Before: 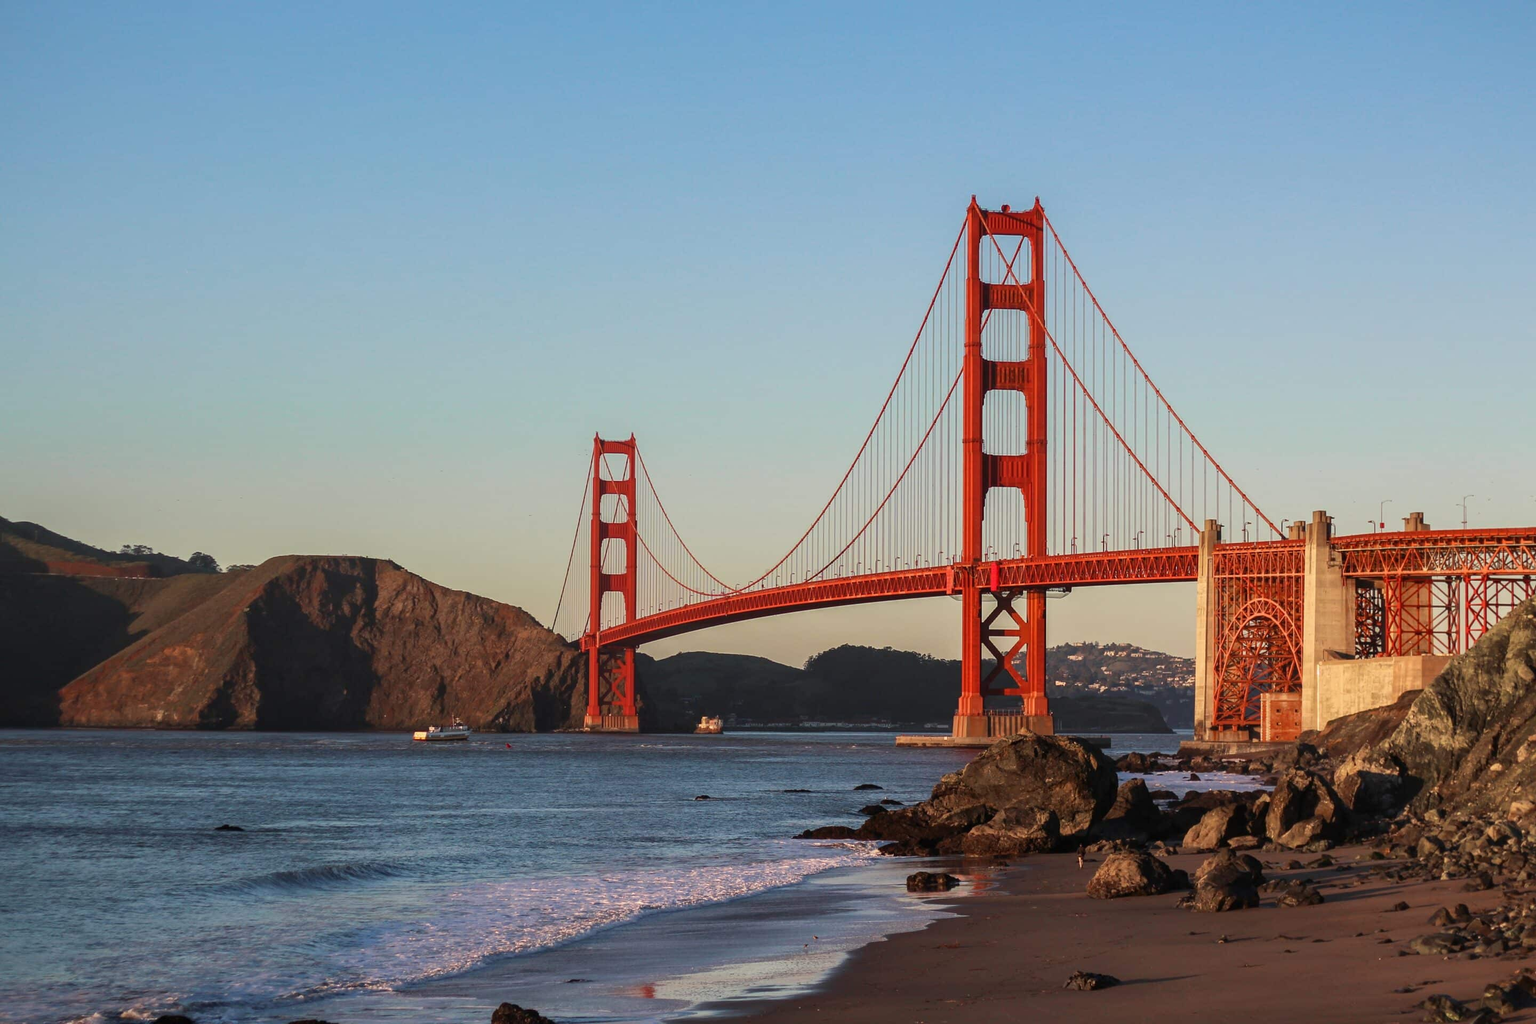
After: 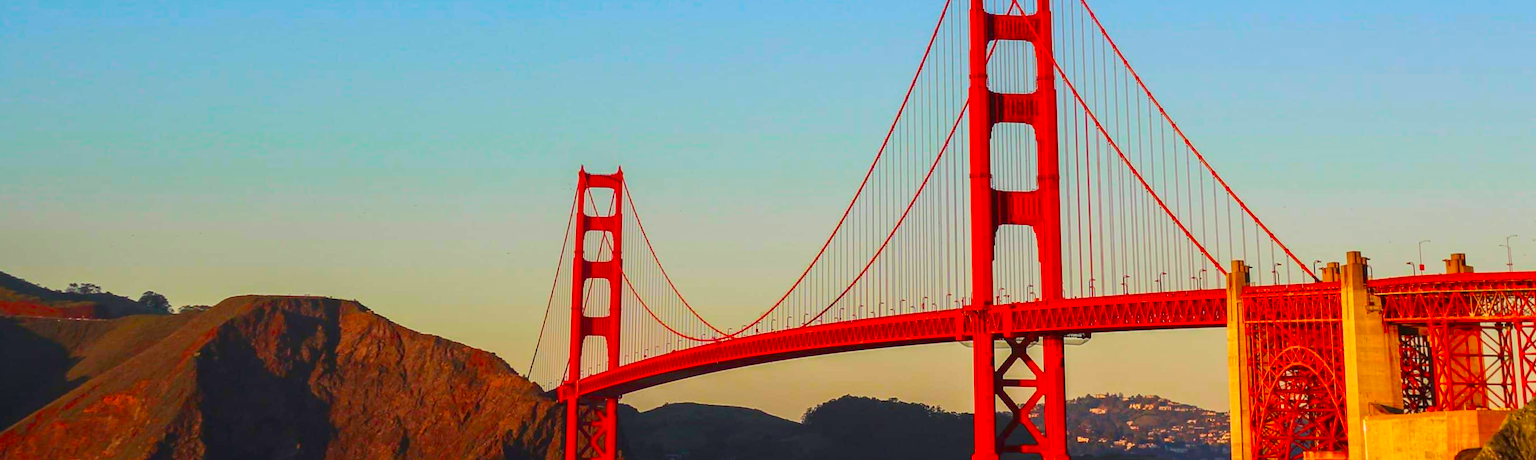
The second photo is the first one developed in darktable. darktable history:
color correction: saturation 1.8
crop and rotate: top 23.84%, bottom 34.294%
rotate and perspective: rotation 0.215°, lens shift (vertical) -0.139, crop left 0.069, crop right 0.939, crop top 0.002, crop bottom 0.996
color balance: output saturation 120%
